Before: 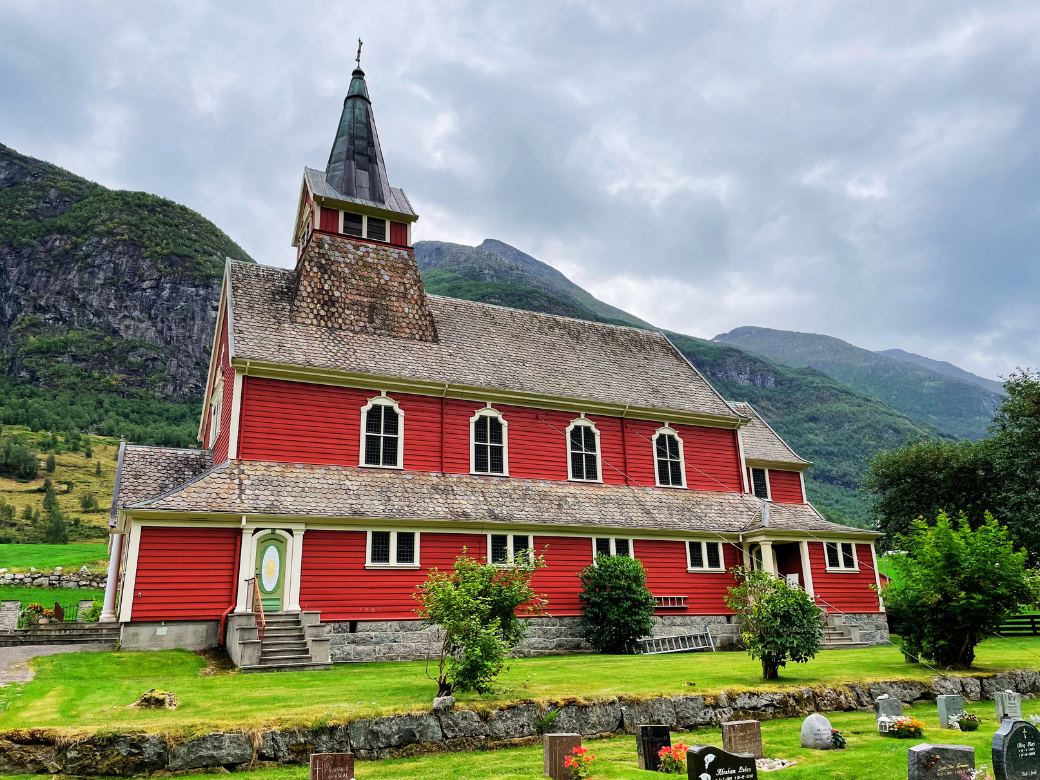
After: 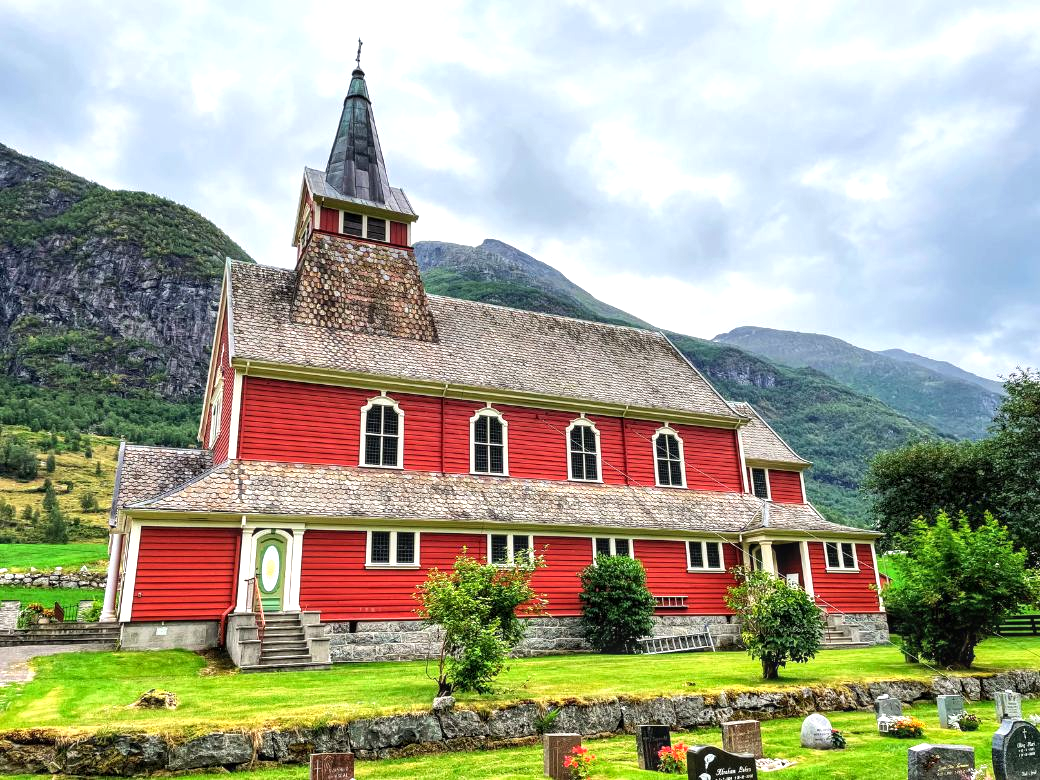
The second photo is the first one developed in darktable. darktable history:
exposure: black level correction 0, exposure 0.6 EV, compensate highlight preservation false
local contrast: on, module defaults
